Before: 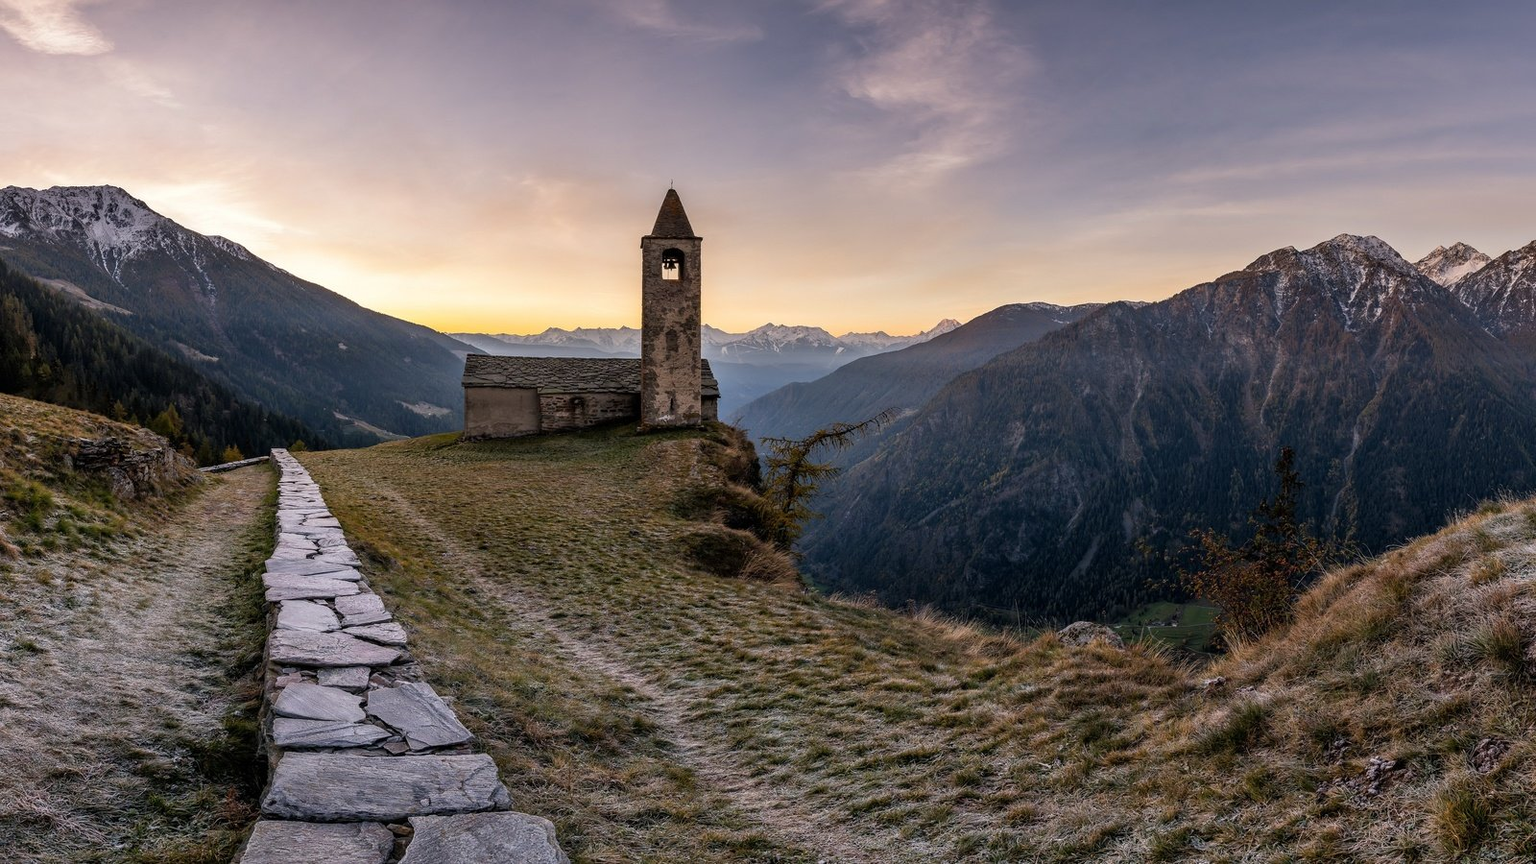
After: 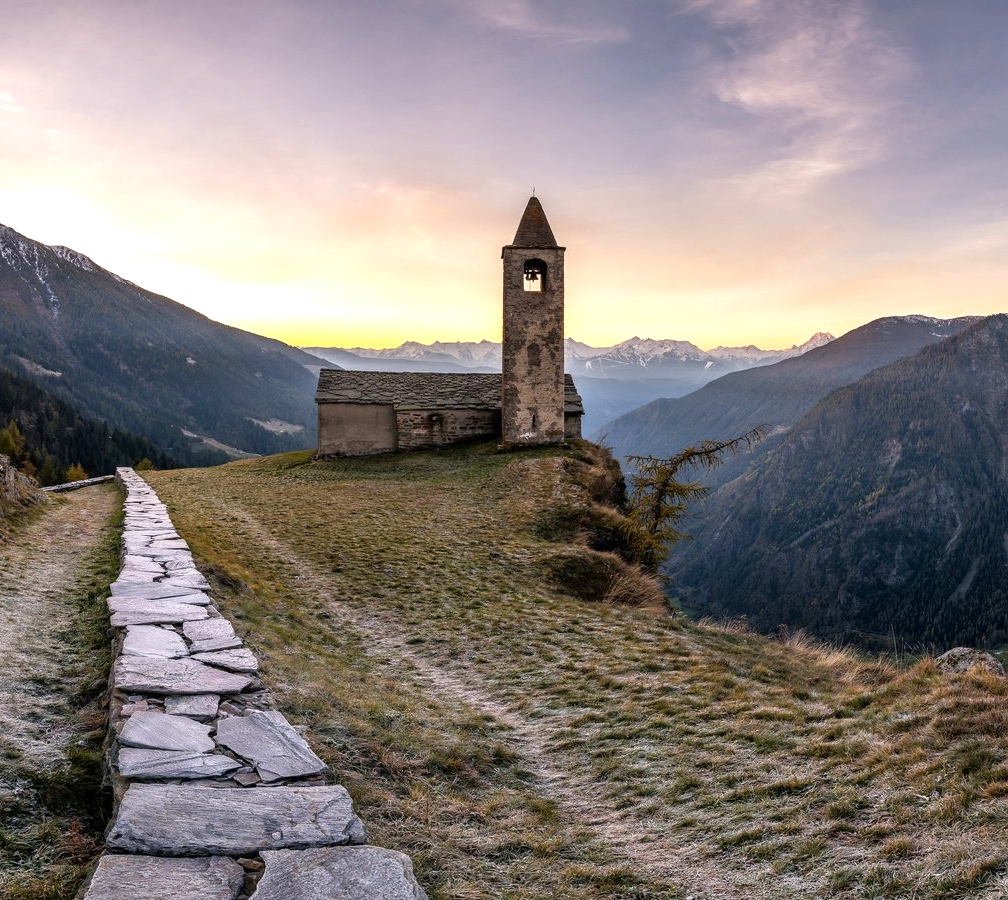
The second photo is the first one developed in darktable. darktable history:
exposure: exposure 0.582 EV, compensate highlight preservation false
crop: left 10.397%, right 26.579%
